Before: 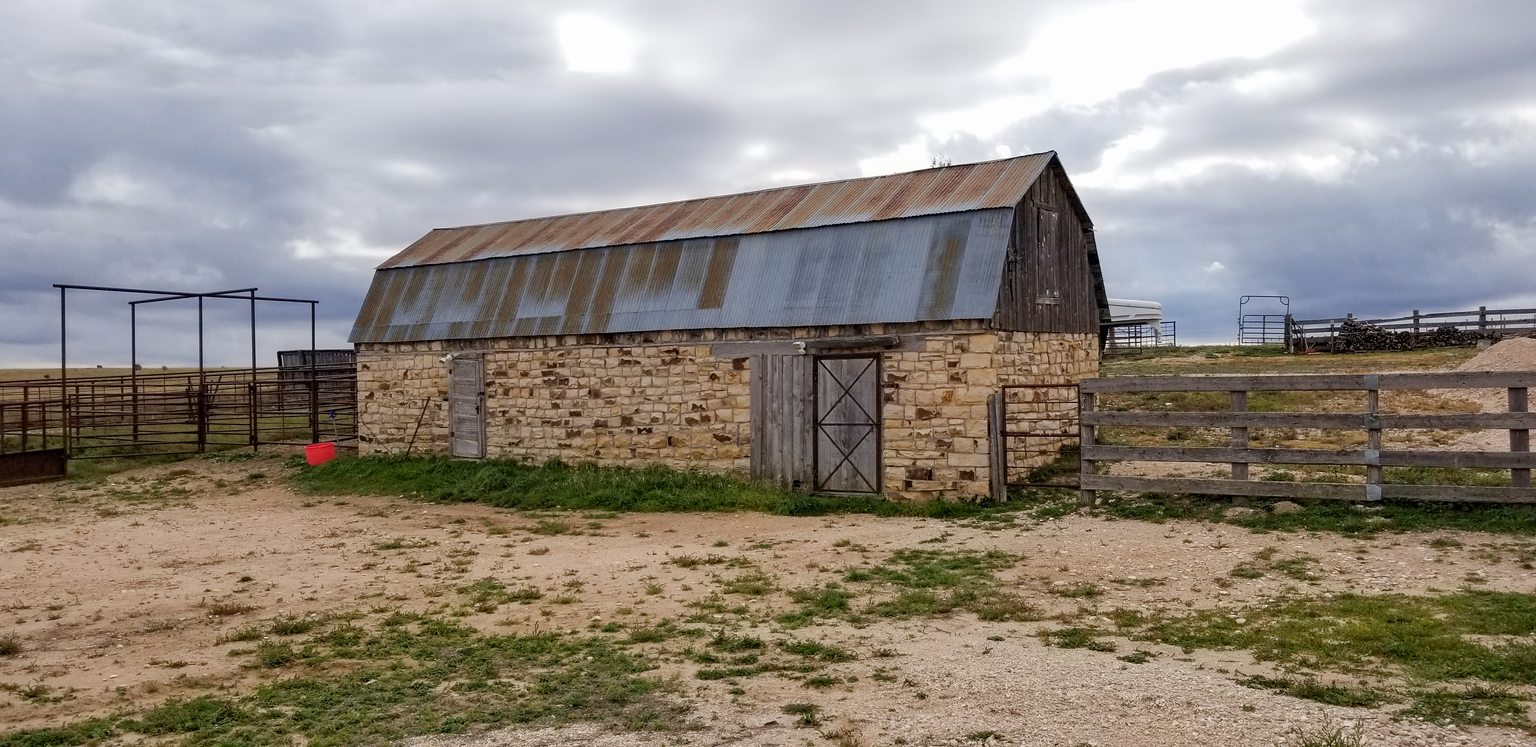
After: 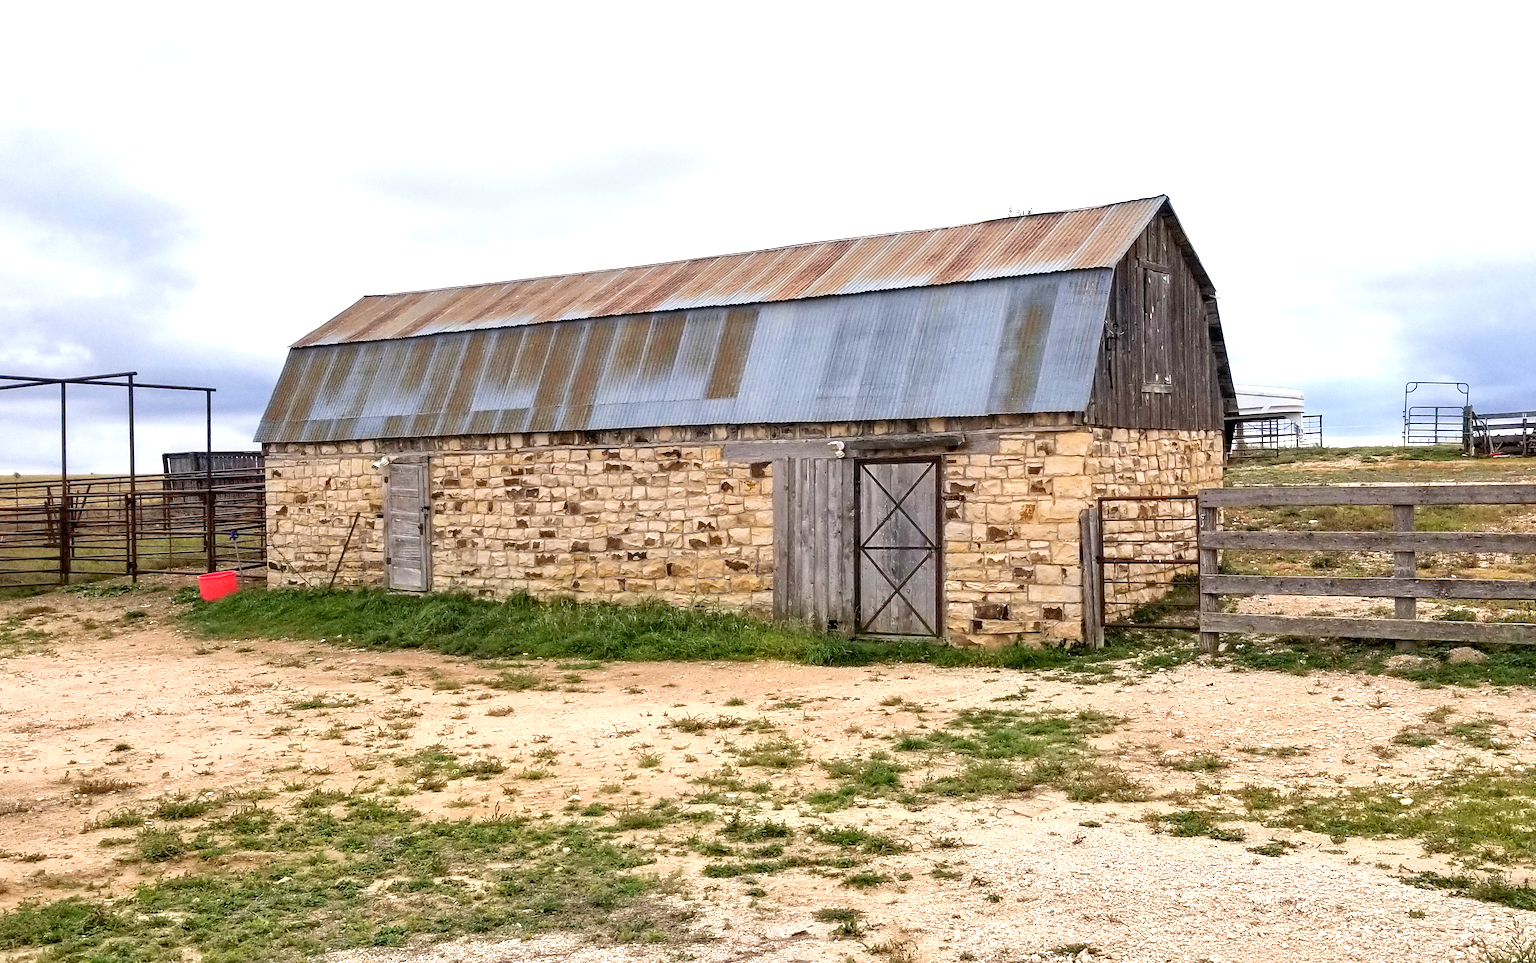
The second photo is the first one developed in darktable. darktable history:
crop: left 9.88%, right 12.664%
exposure: black level correction 0, exposure 1.173 EV, compensate exposure bias true, compensate highlight preservation false
